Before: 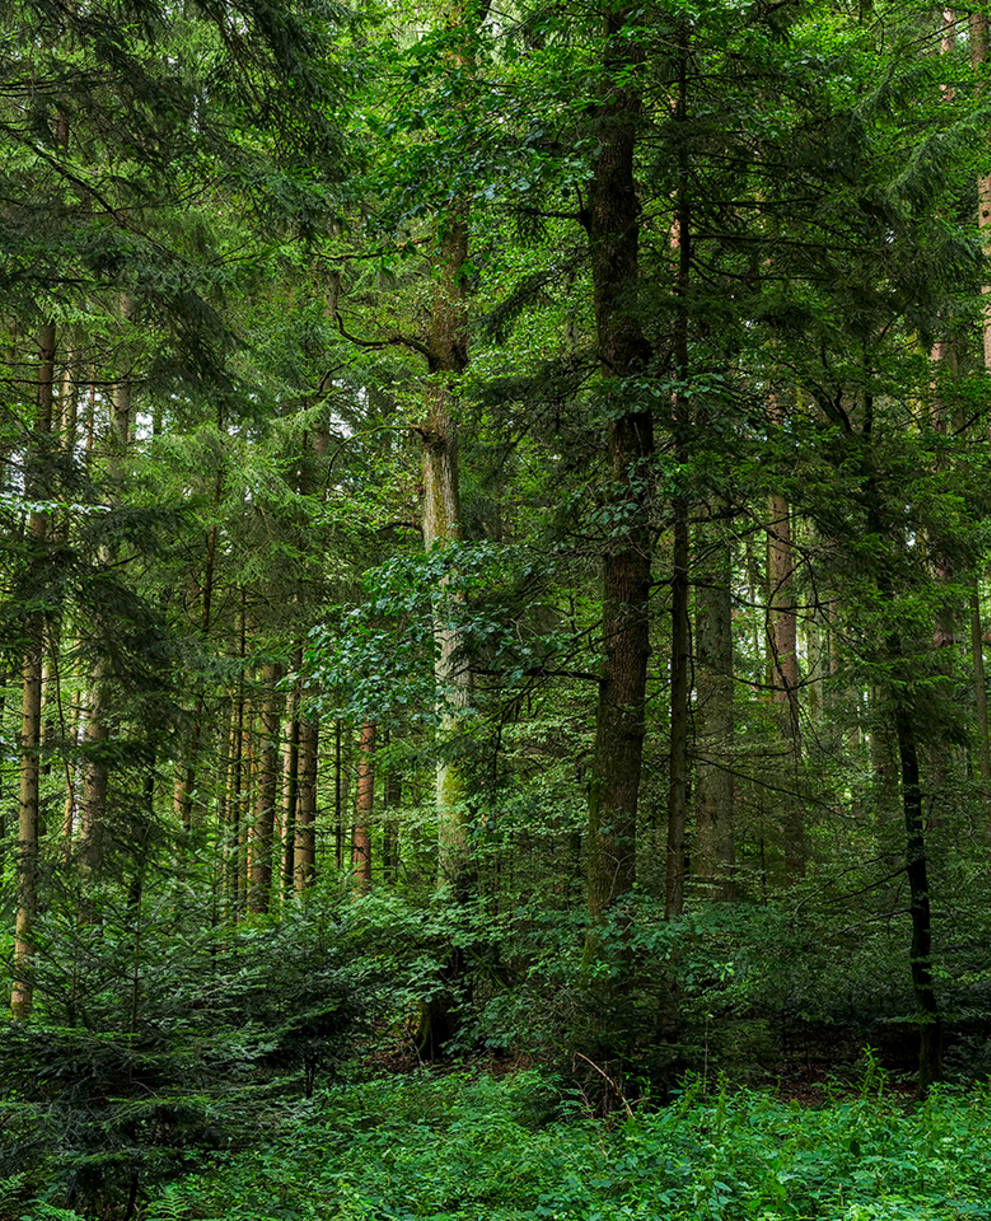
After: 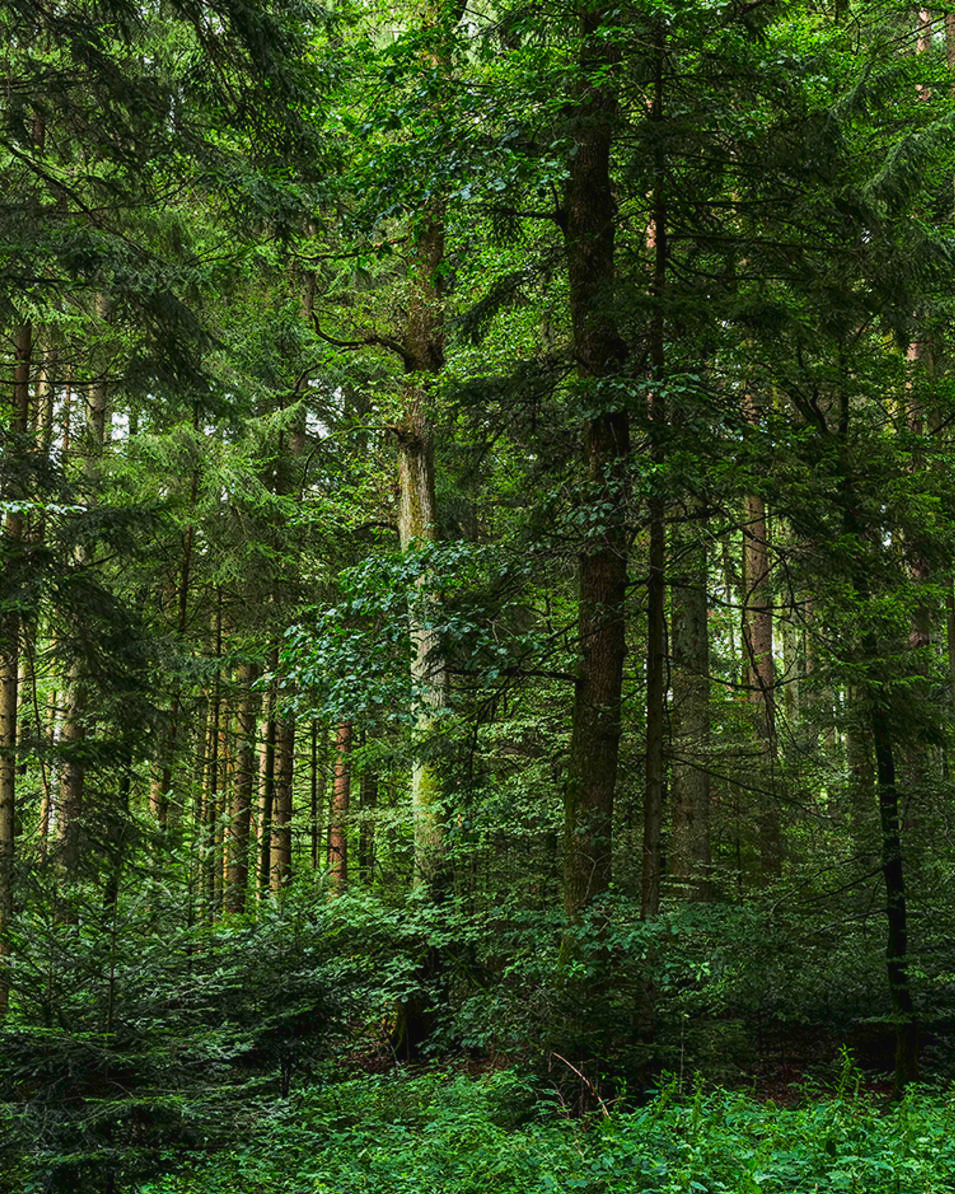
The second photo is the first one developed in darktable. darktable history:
crop and rotate: left 2.502%, right 1.066%, bottom 2.207%
tone curve: curves: ch0 [(0, 0.023) (0.217, 0.19) (0.754, 0.801) (1, 0.977)]; ch1 [(0, 0) (0.392, 0.398) (0.5, 0.5) (0.521, 0.528) (0.56, 0.577) (1, 1)]; ch2 [(0, 0) (0.5, 0.5) (0.579, 0.561) (0.65, 0.657) (1, 1)], color space Lab, linked channels, preserve colors none
